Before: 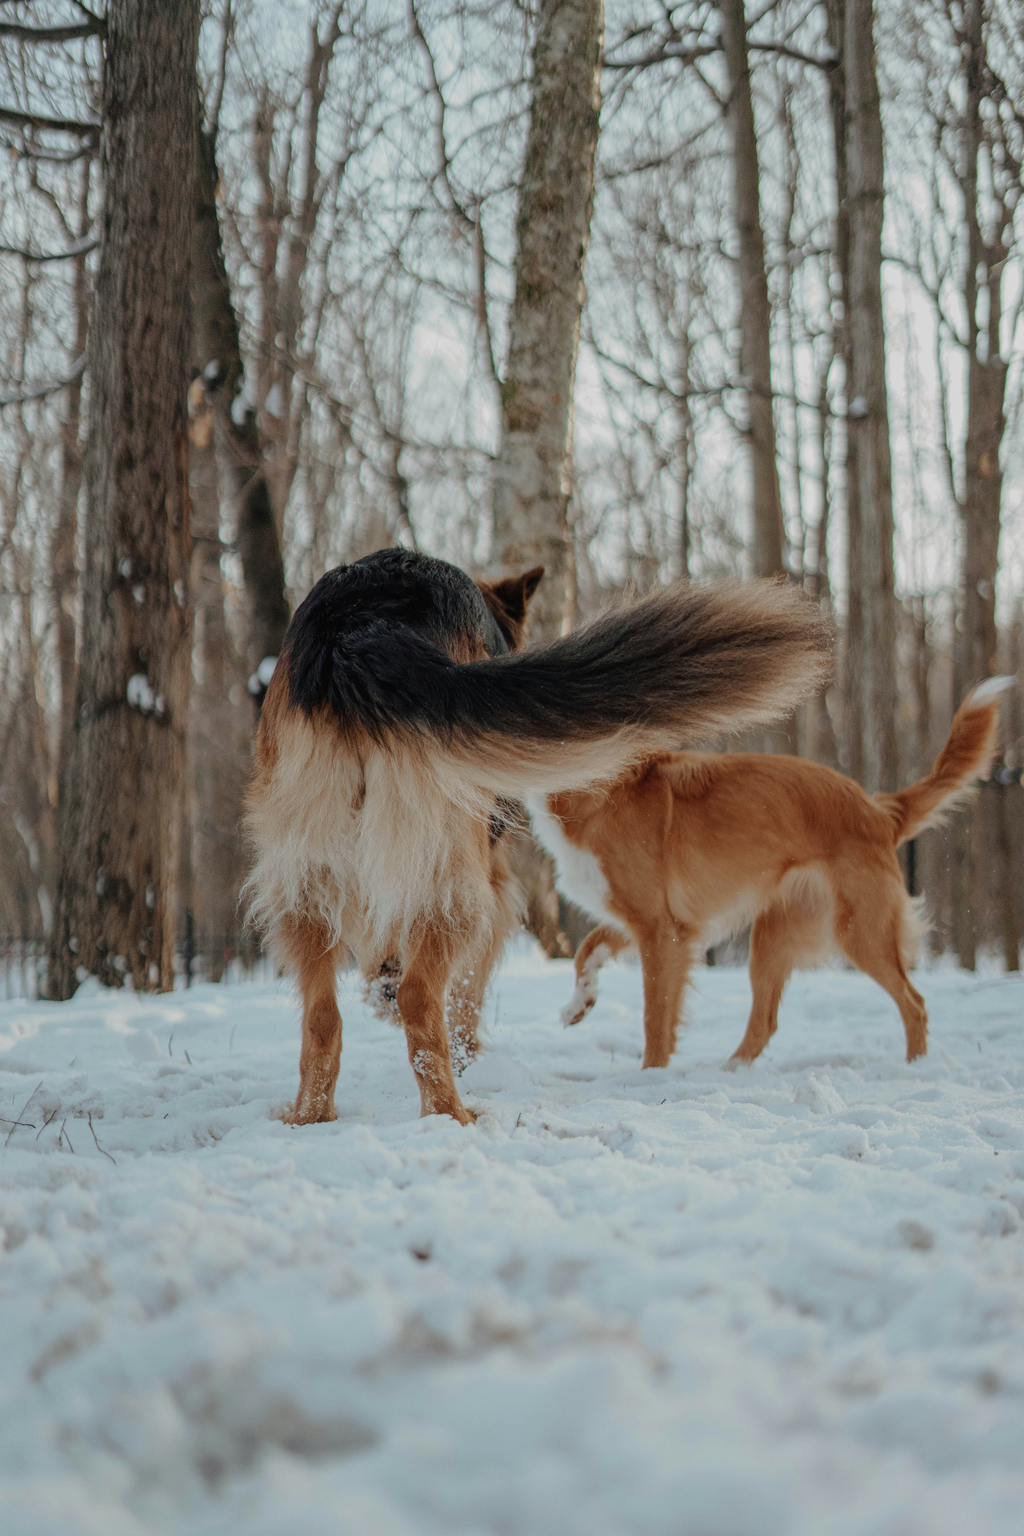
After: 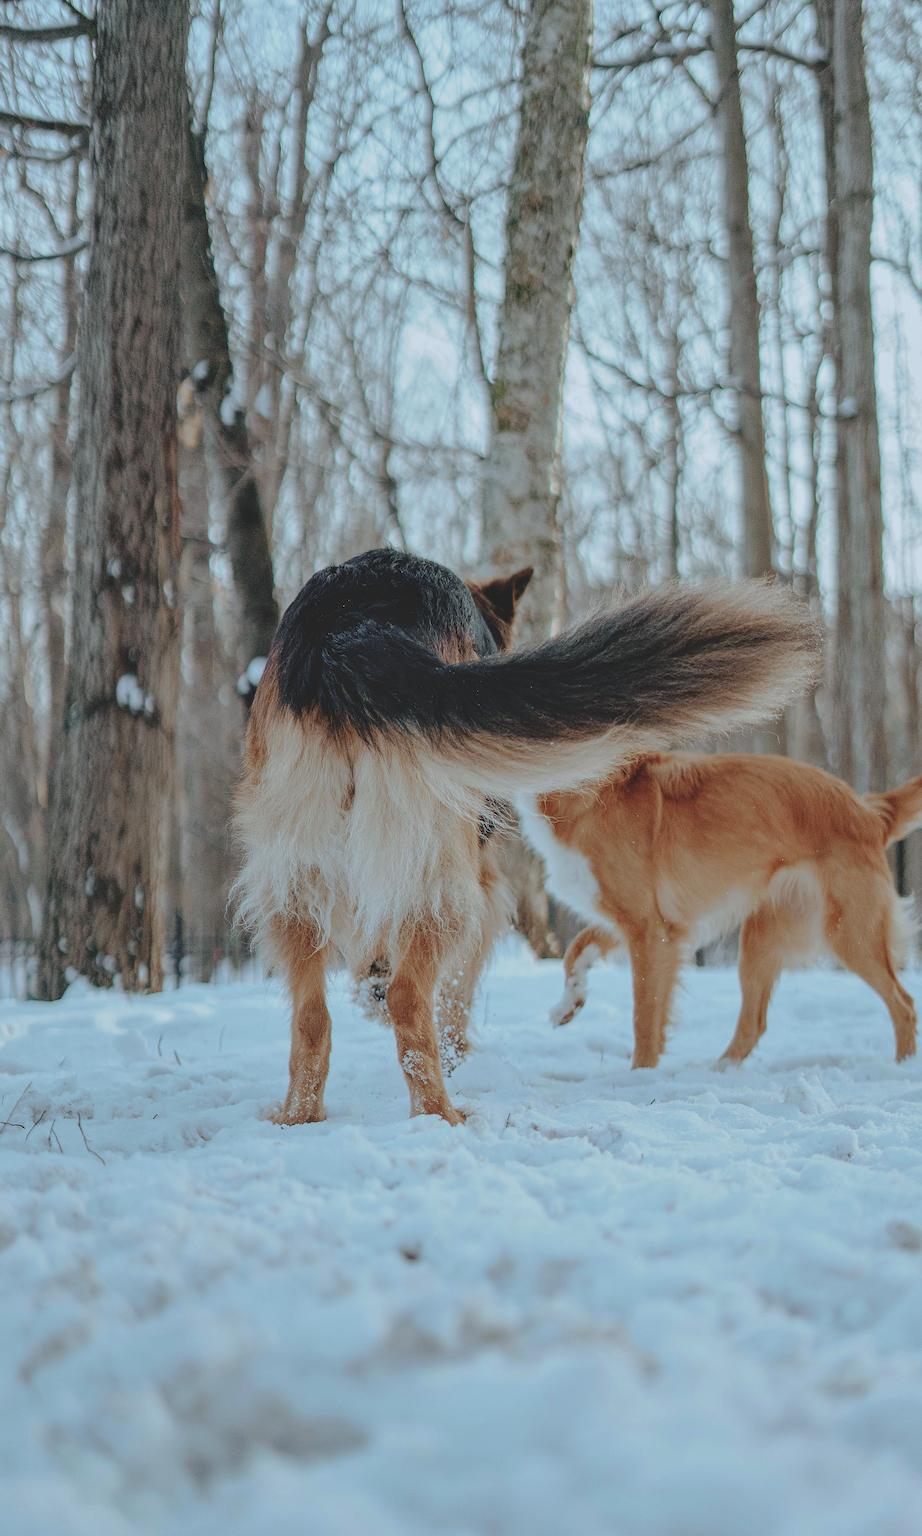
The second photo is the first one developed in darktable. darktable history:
crop and rotate: left 1.088%, right 8.807%
sharpen: amount 0.75
color calibration: illuminant F (fluorescent), F source F9 (Cool White Deluxe 4150 K) – high CRI, x 0.374, y 0.373, temperature 4158.34 K
shadows and highlights: radius 125.46, shadows 30.51, highlights -30.51, low approximation 0.01, soften with gaussian
tone curve: curves: ch0 [(0, 0) (0.003, 0.128) (0.011, 0.133) (0.025, 0.133) (0.044, 0.141) (0.069, 0.152) (0.1, 0.169) (0.136, 0.201) (0.177, 0.239) (0.224, 0.294) (0.277, 0.358) (0.335, 0.428) (0.399, 0.488) (0.468, 0.55) (0.543, 0.611) (0.623, 0.678) (0.709, 0.755) (0.801, 0.843) (0.898, 0.91) (1, 1)], preserve colors none
exposure: exposure -0.072 EV, compensate highlight preservation false
